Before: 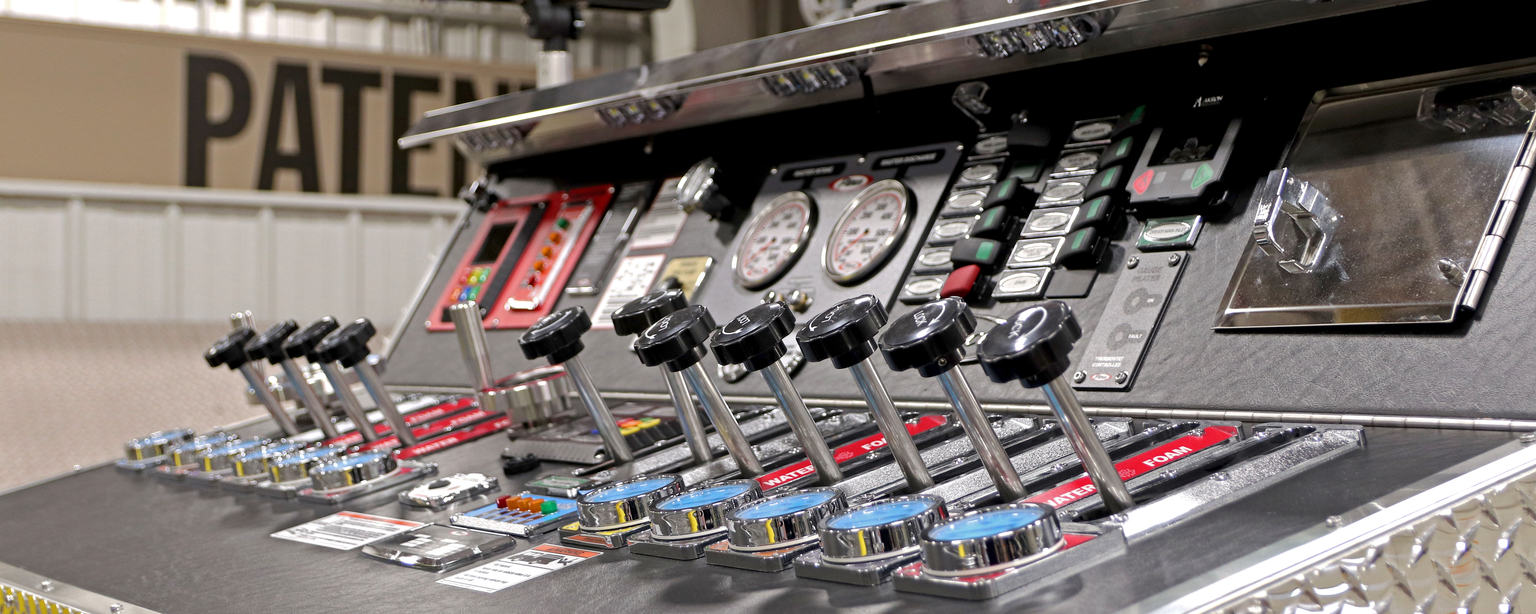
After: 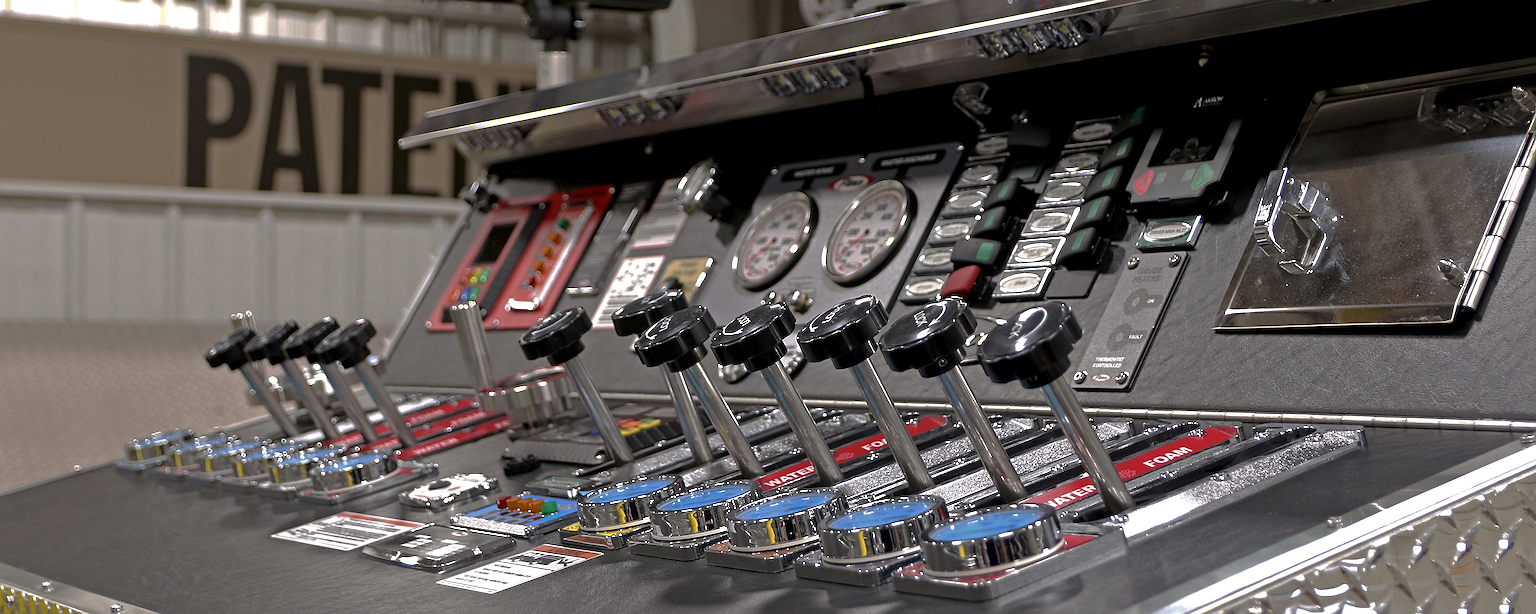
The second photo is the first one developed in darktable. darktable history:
base curve: curves: ch0 [(0, 0) (0.841, 0.609) (1, 1)], preserve colors none
sharpen: radius 3.982
